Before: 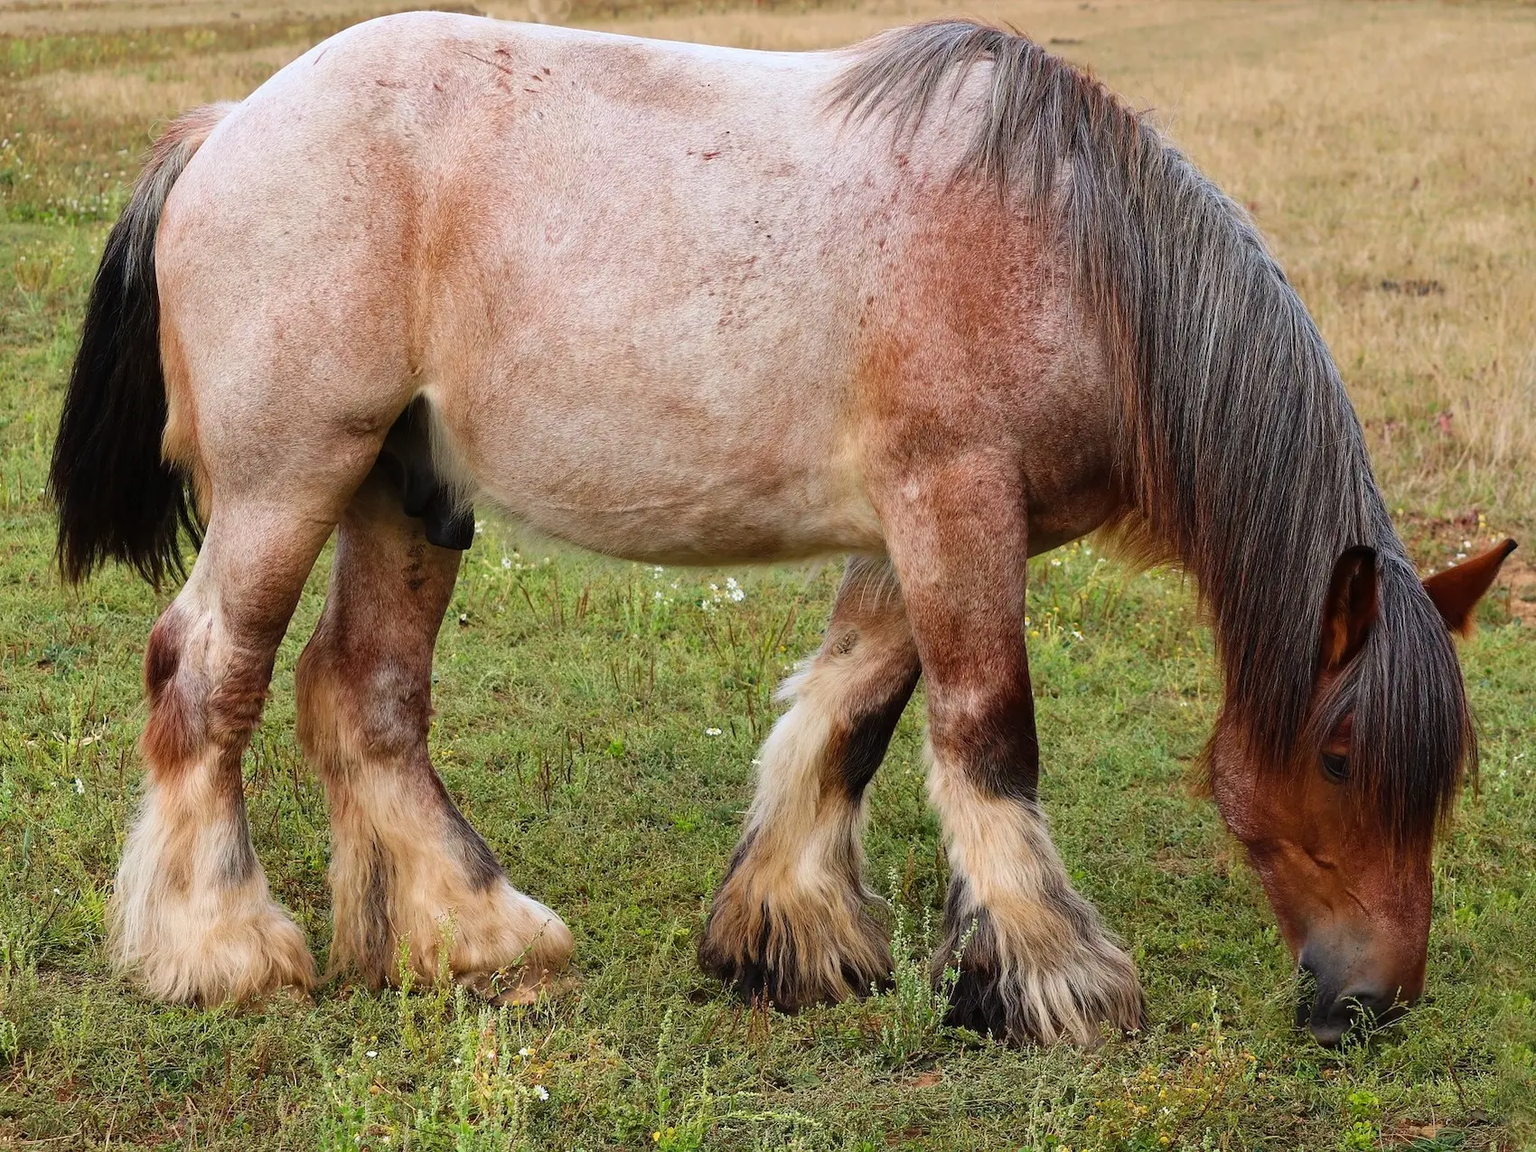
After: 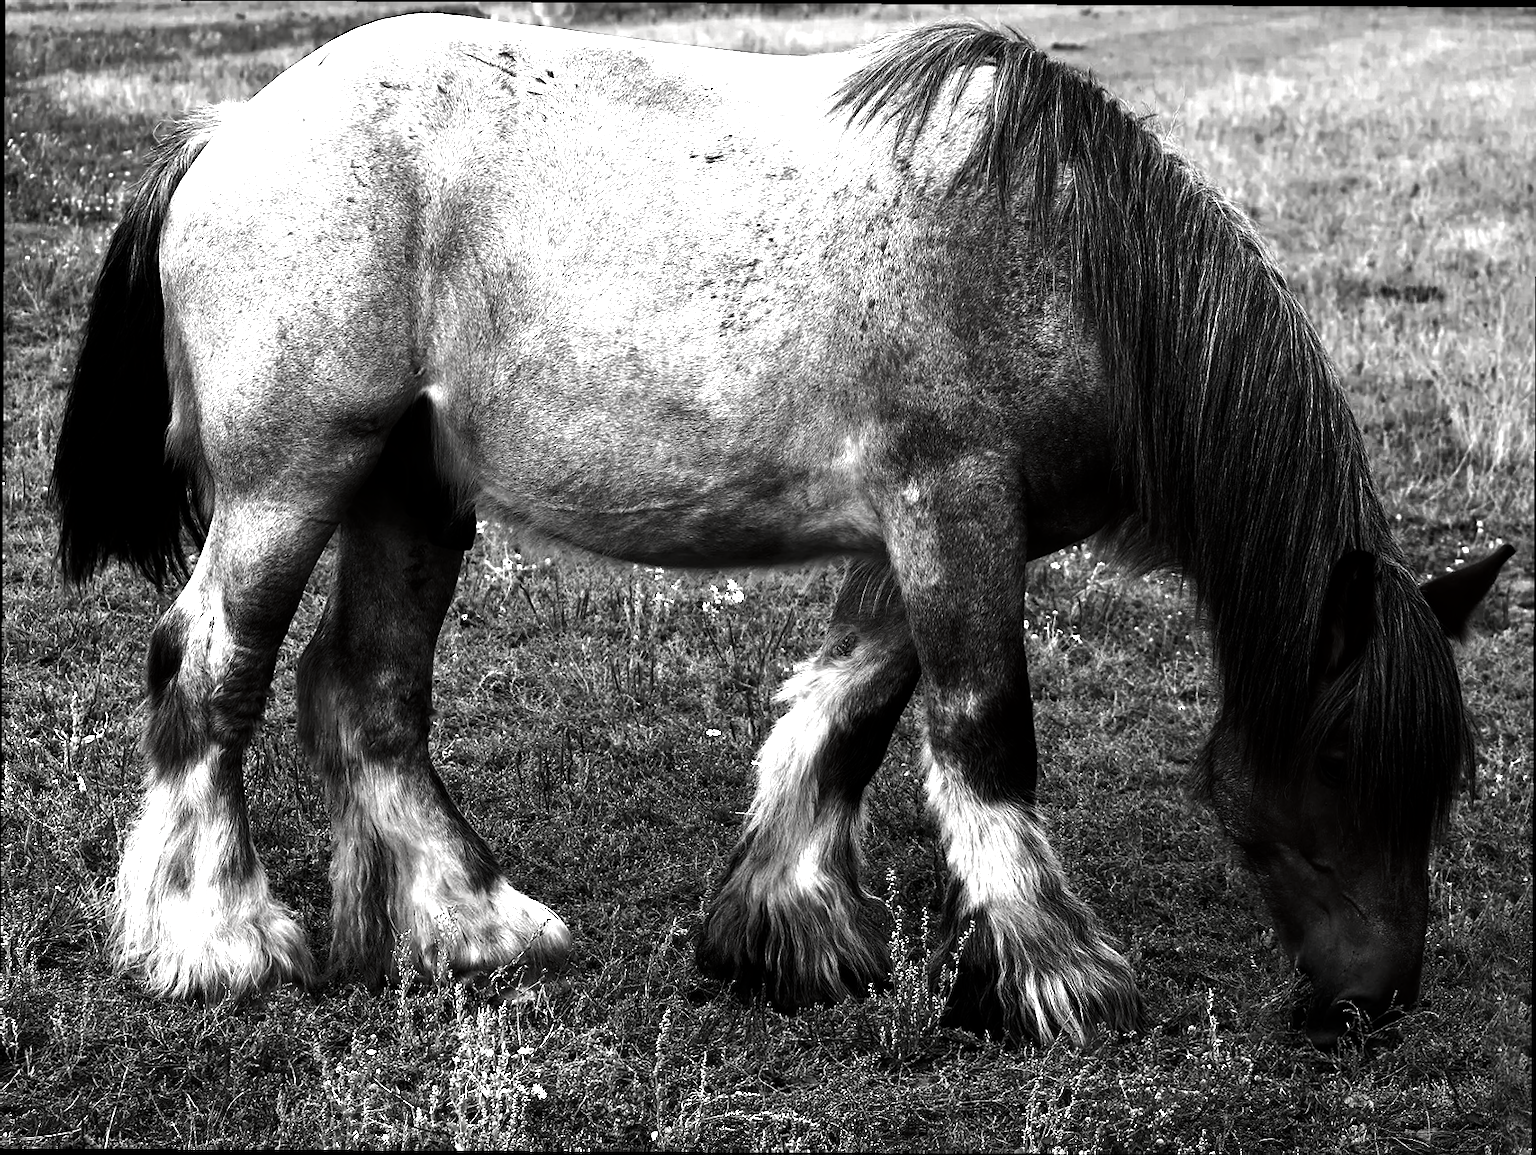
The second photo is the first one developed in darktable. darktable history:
tone equalizer: -8 EV -0.726 EV, -7 EV -0.674 EV, -6 EV -0.635 EV, -5 EV -0.373 EV, -3 EV 0.373 EV, -2 EV 0.6 EV, -1 EV 0.69 EV, +0 EV 0.754 EV, smoothing diameter 24.95%, edges refinement/feathering 7.46, preserve details guided filter
exposure: exposure 0.203 EV, compensate exposure bias true, compensate highlight preservation false
contrast brightness saturation: contrast 0.025, brightness -0.998, saturation -0.98
crop and rotate: angle -0.294°
